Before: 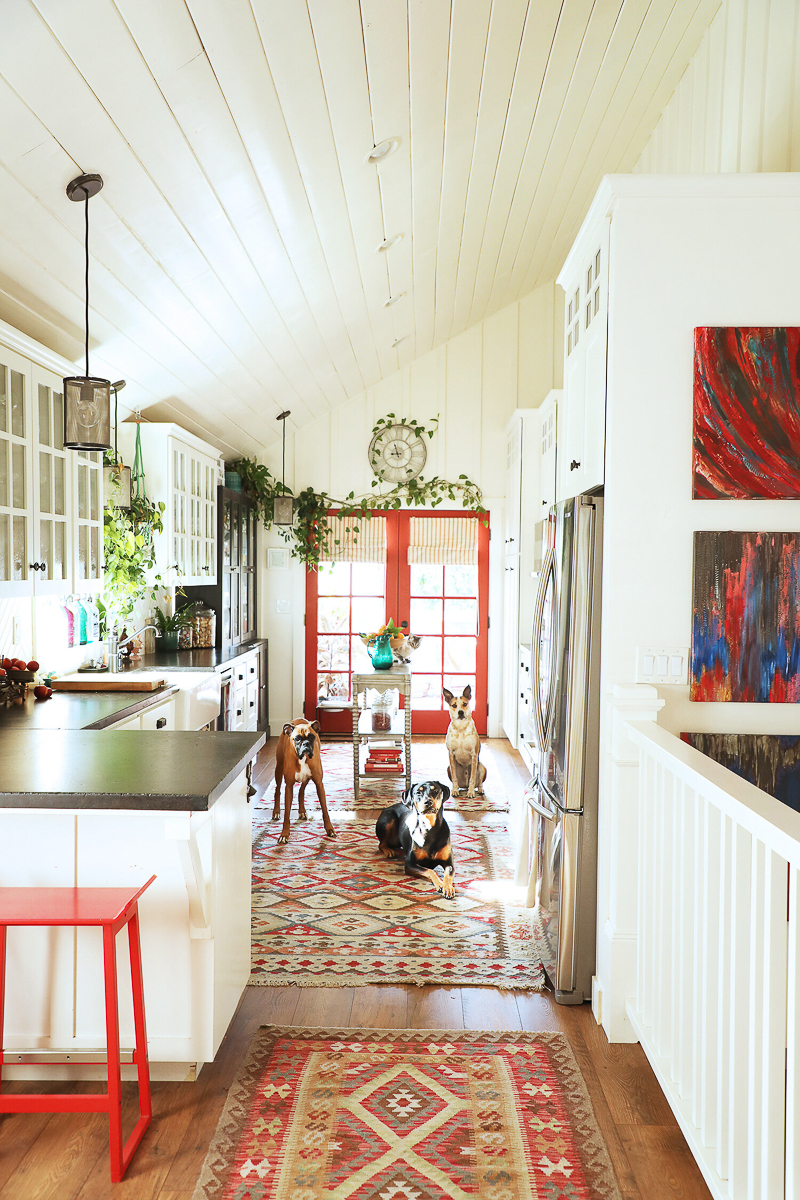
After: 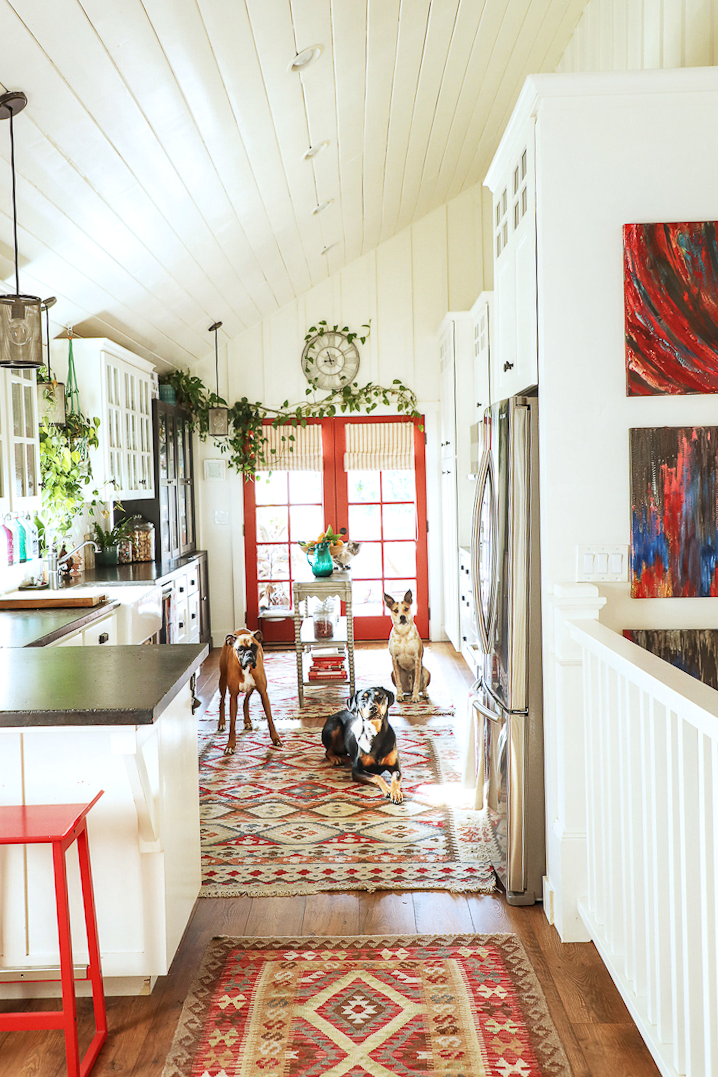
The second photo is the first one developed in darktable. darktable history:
local contrast: on, module defaults
contrast brightness saturation: contrast 0.05
crop and rotate: angle 1.96°, left 5.673%, top 5.673%
